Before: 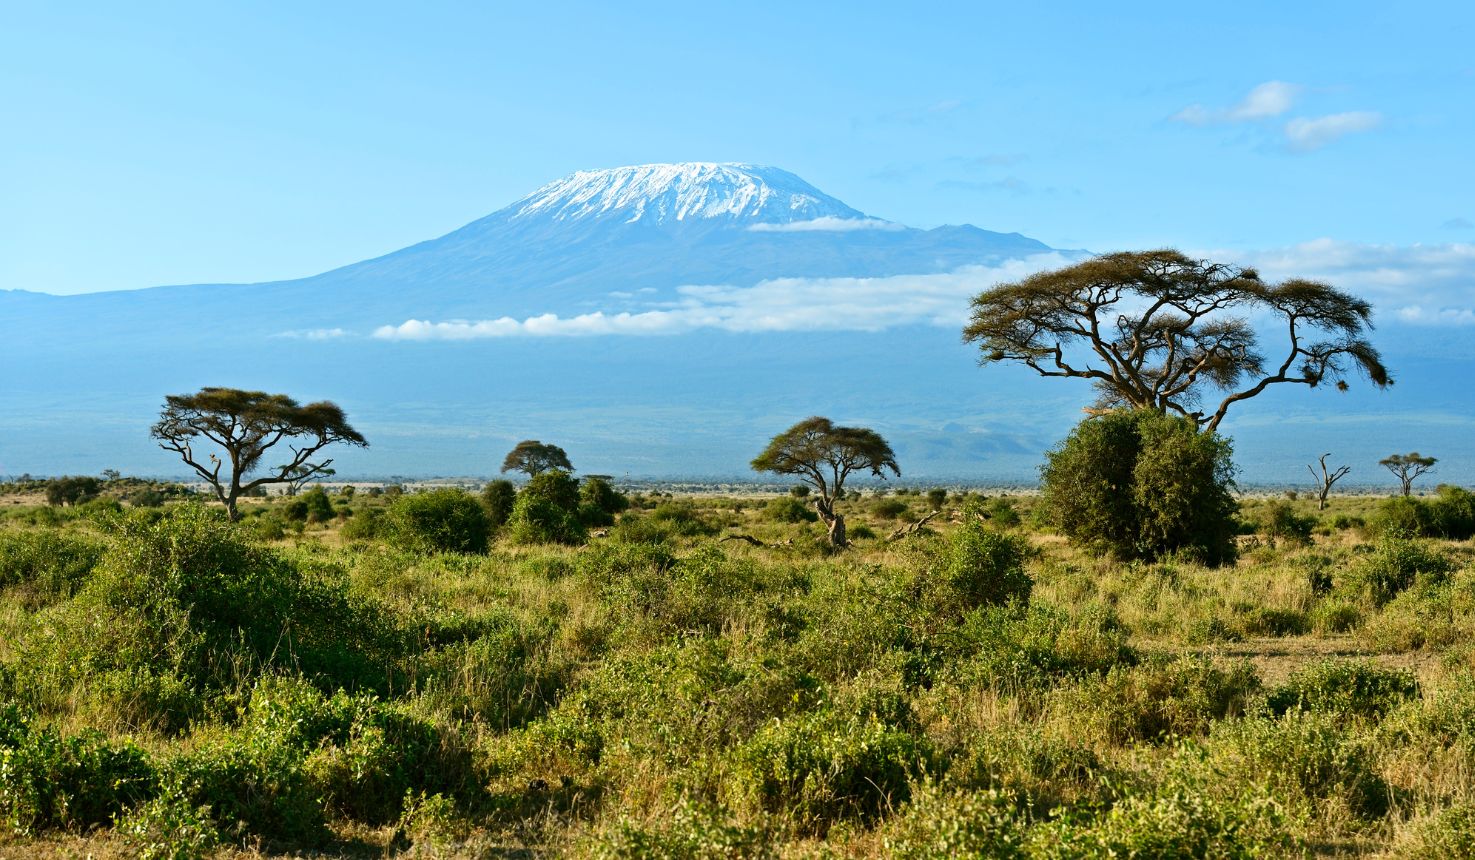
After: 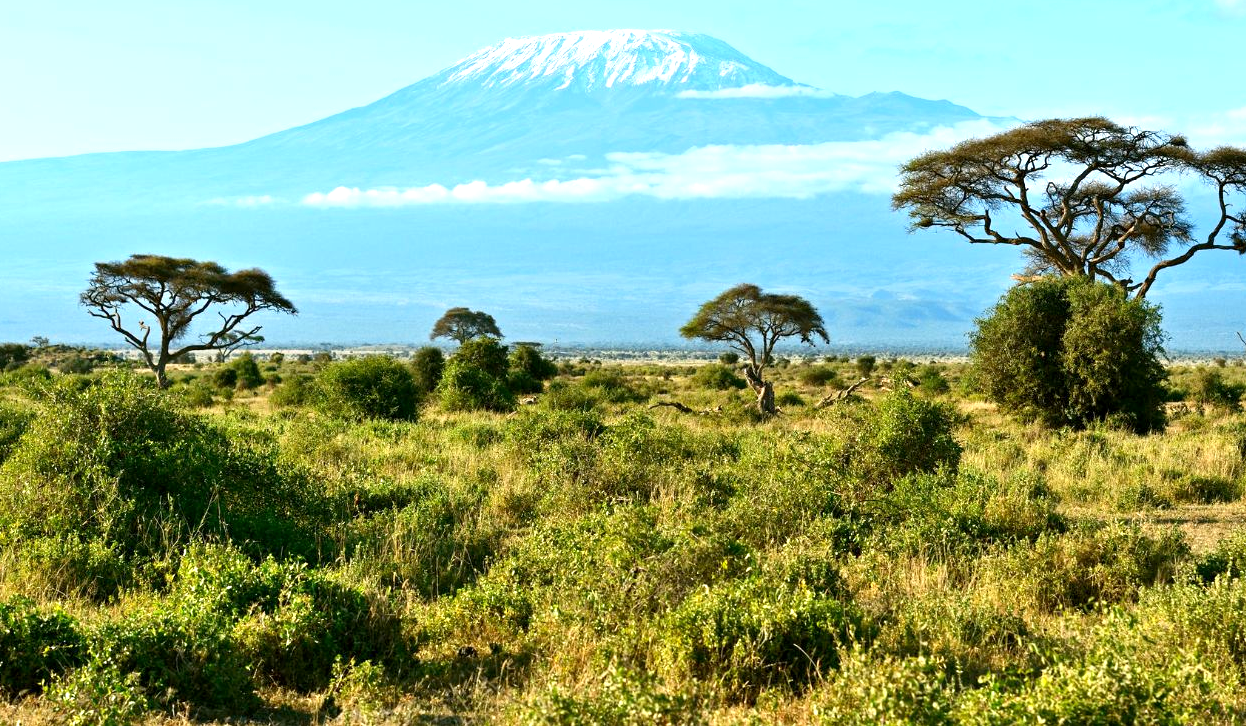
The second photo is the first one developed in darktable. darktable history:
exposure: black level correction 0.001, exposure 0.675 EV, compensate highlight preservation false
crop and rotate: left 4.842%, top 15.51%, right 10.668%
